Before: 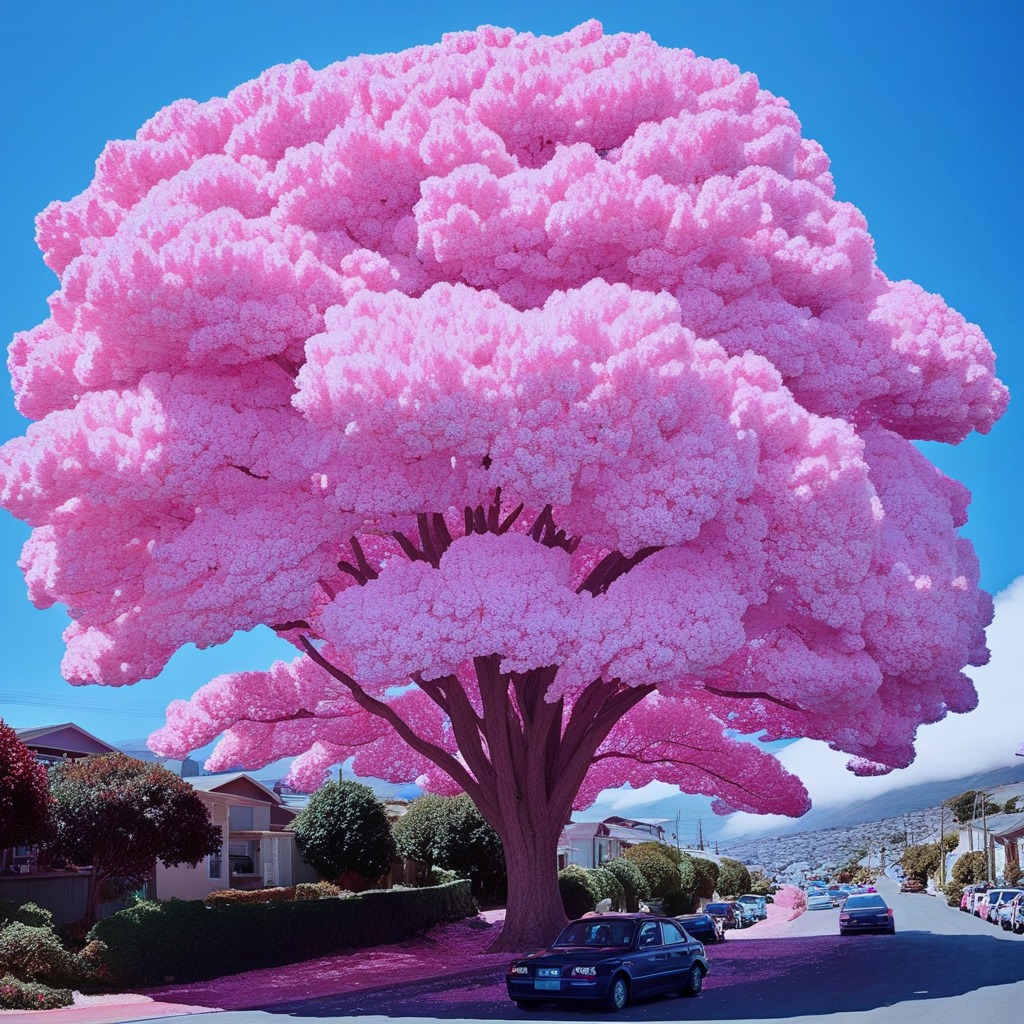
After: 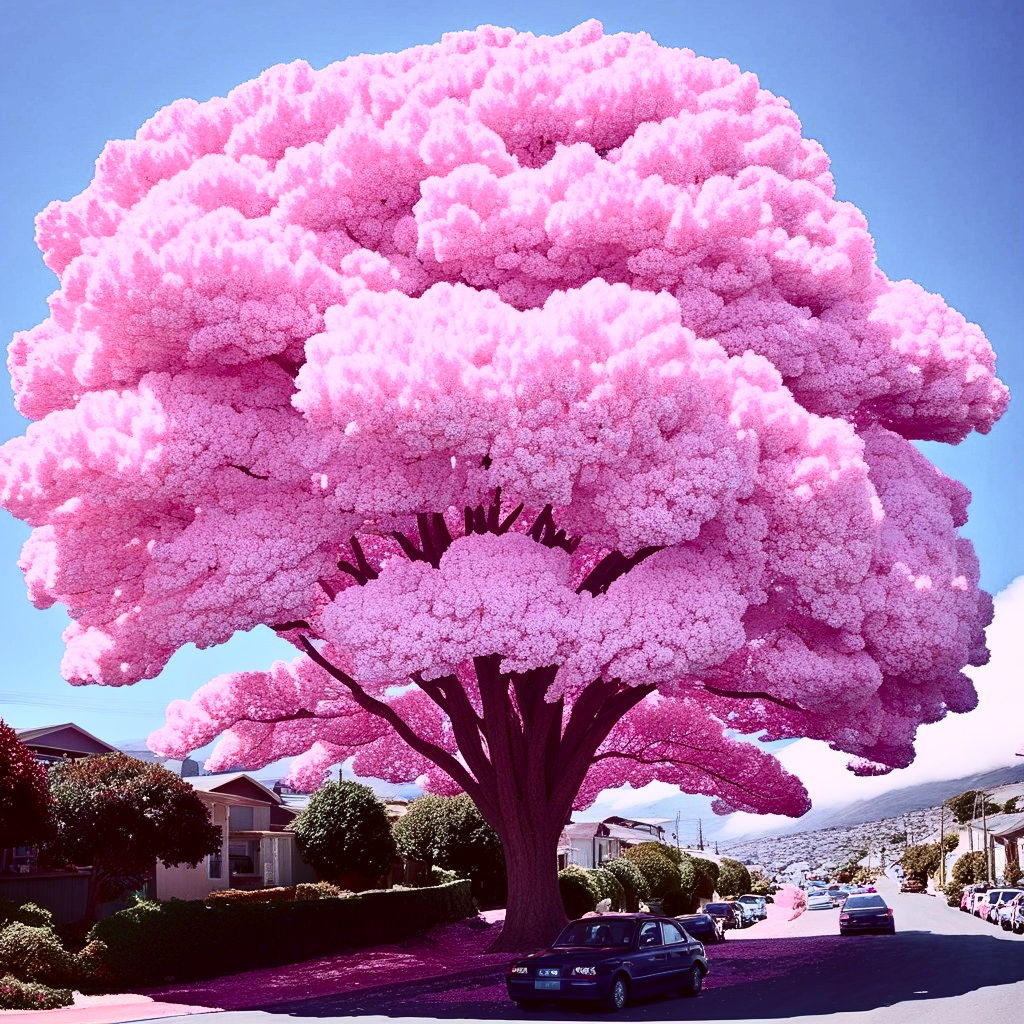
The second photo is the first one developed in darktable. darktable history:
color correction: highlights a* 10.21, highlights b* 9.79, shadows a* 8.61, shadows b* 7.88, saturation 0.8
color balance rgb: global vibrance 0.5%
contrast brightness saturation: contrast 0.4, brightness 0.1, saturation 0.21
